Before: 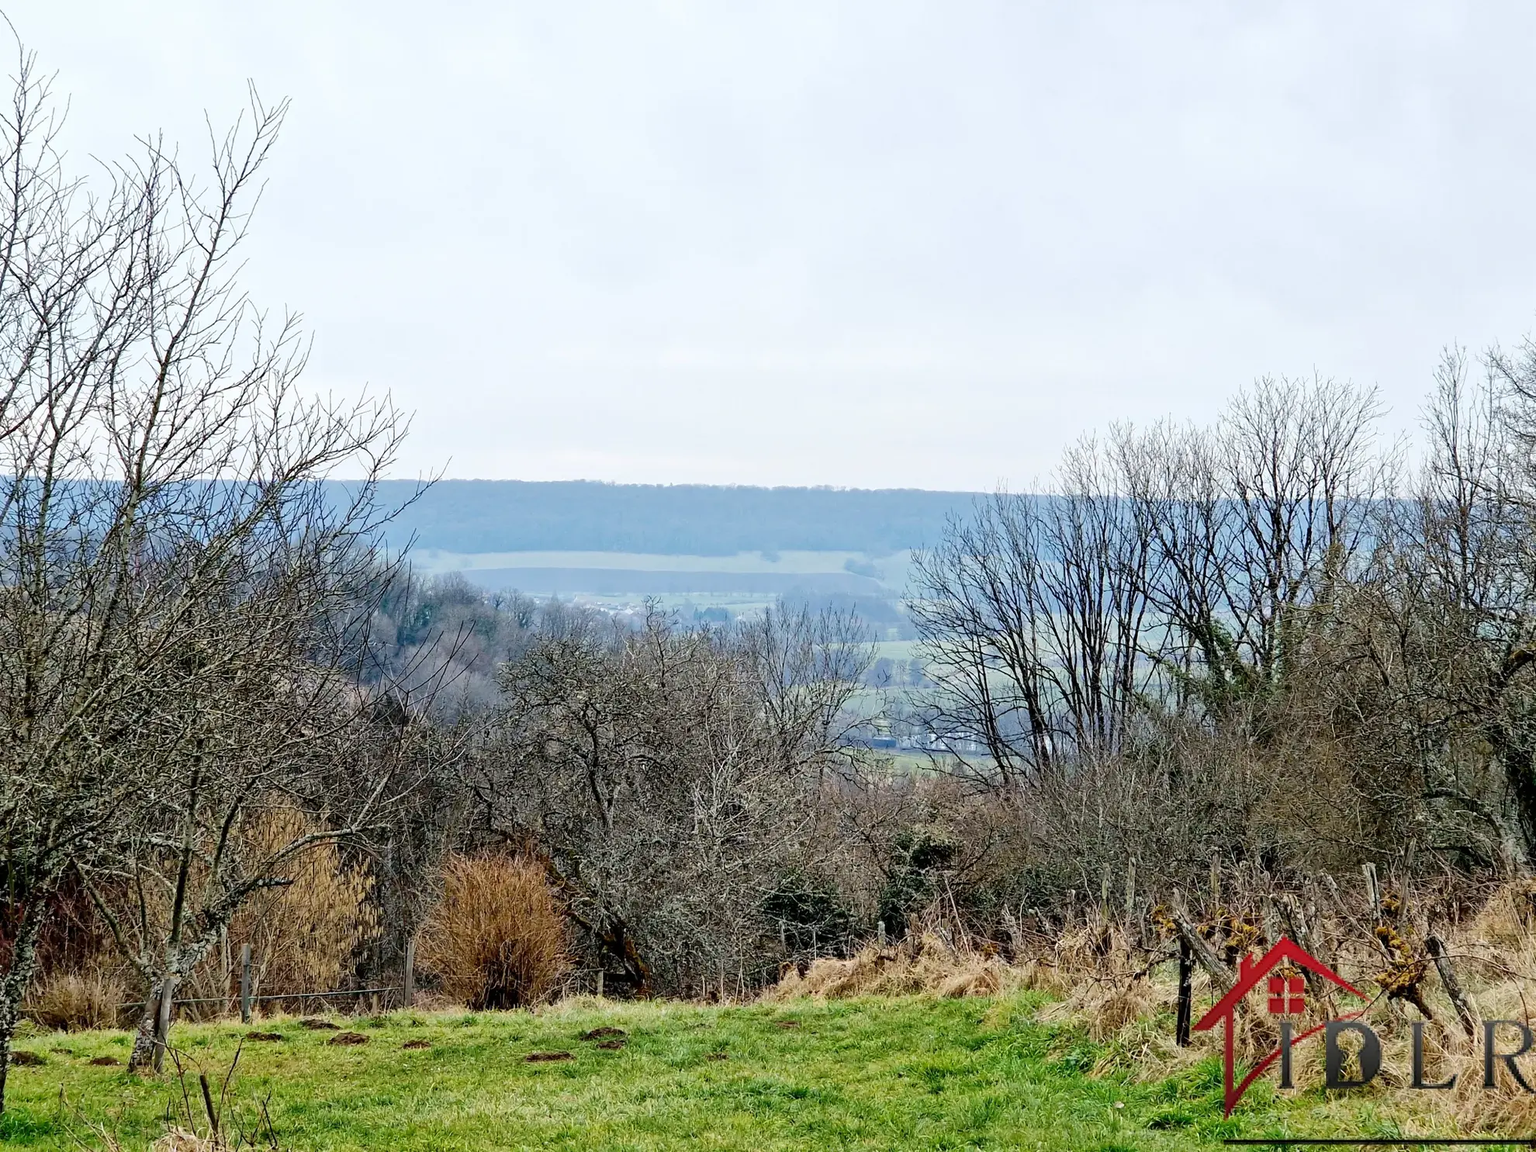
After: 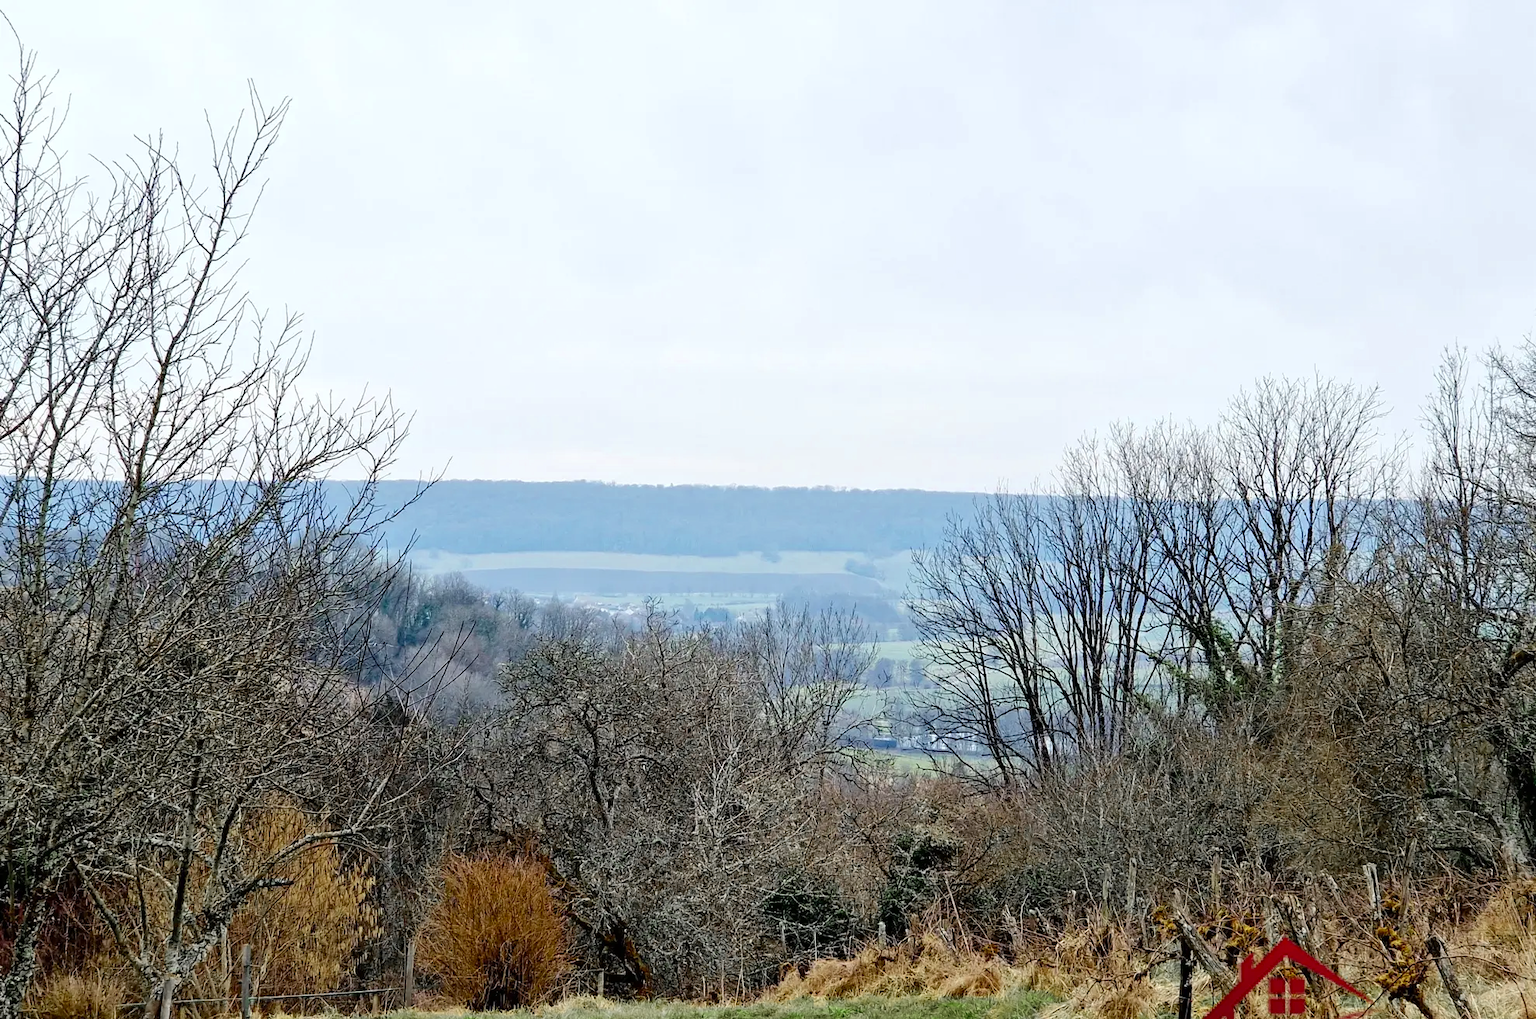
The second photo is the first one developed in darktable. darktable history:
exposure: exposure 0.014 EV, compensate highlight preservation false
color zones: curves: ch0 [(0.11, 0.396) (0.195, 0.36) (0.25, 0.5) (0.303, 0.412) (0.357, 0.544) (0.75, 0.5) (0.967, 0.328)]; ch1 [(0, 0.468) (0.112, 0.512) (0.202, 0.6) (0.25, 0.5) (0.307, 0.352) (0.357, 0.544) (0.75, 0.5) (0.963, 0.524)], mix 33.12%
crop and rotate: top 0%, bottom 11.482%
